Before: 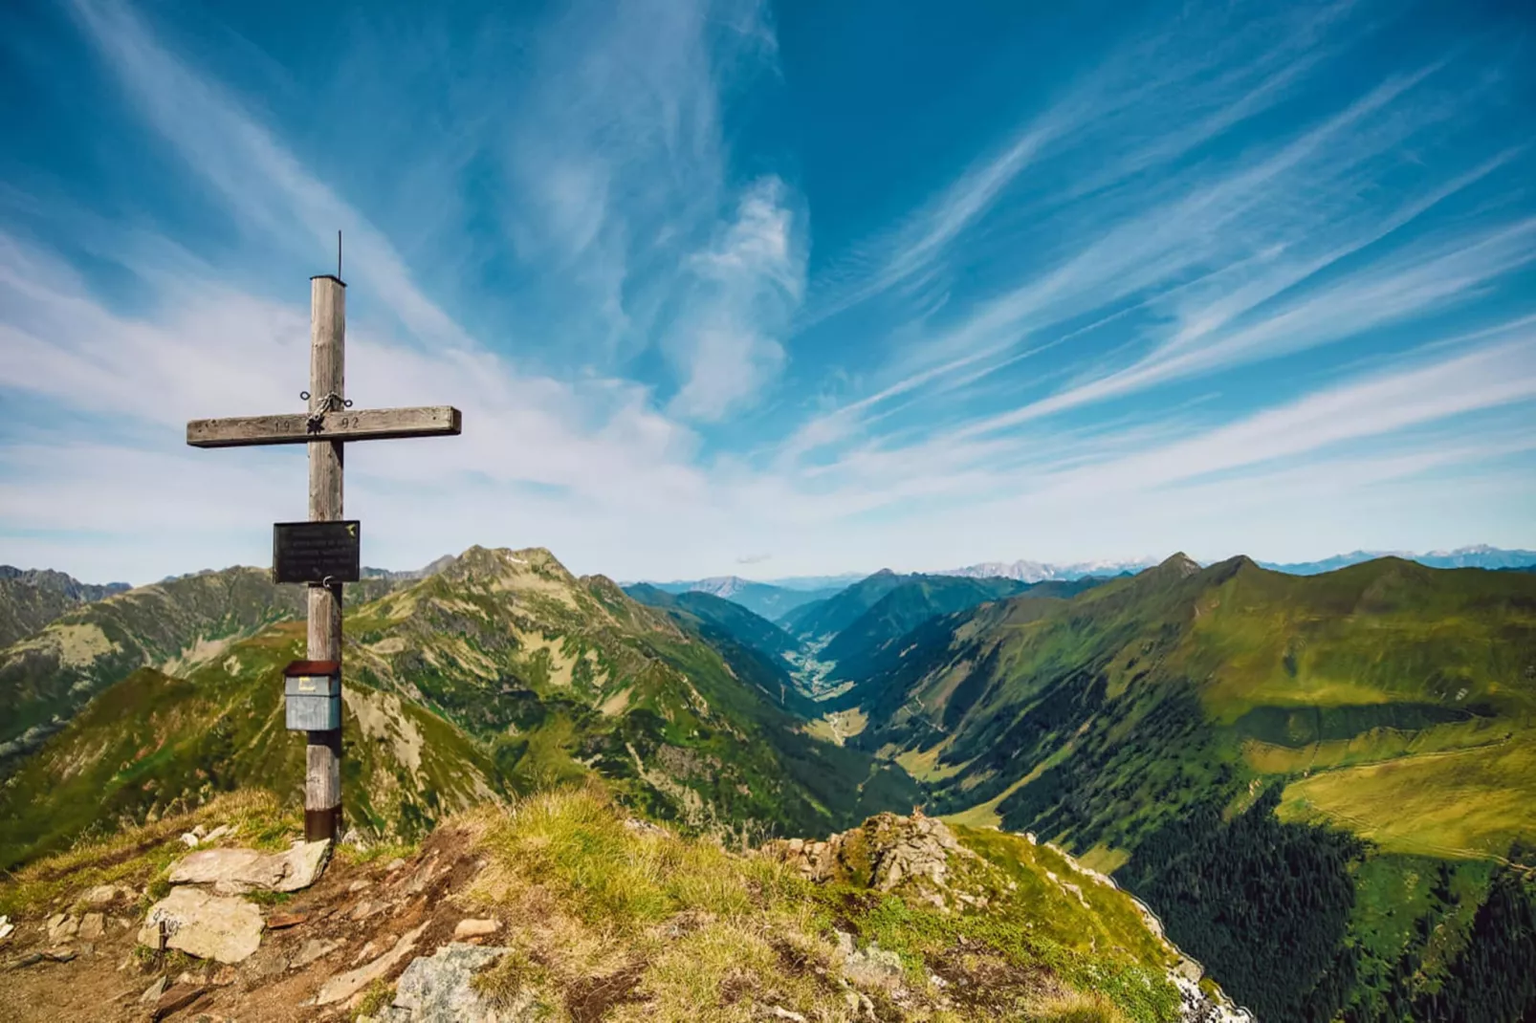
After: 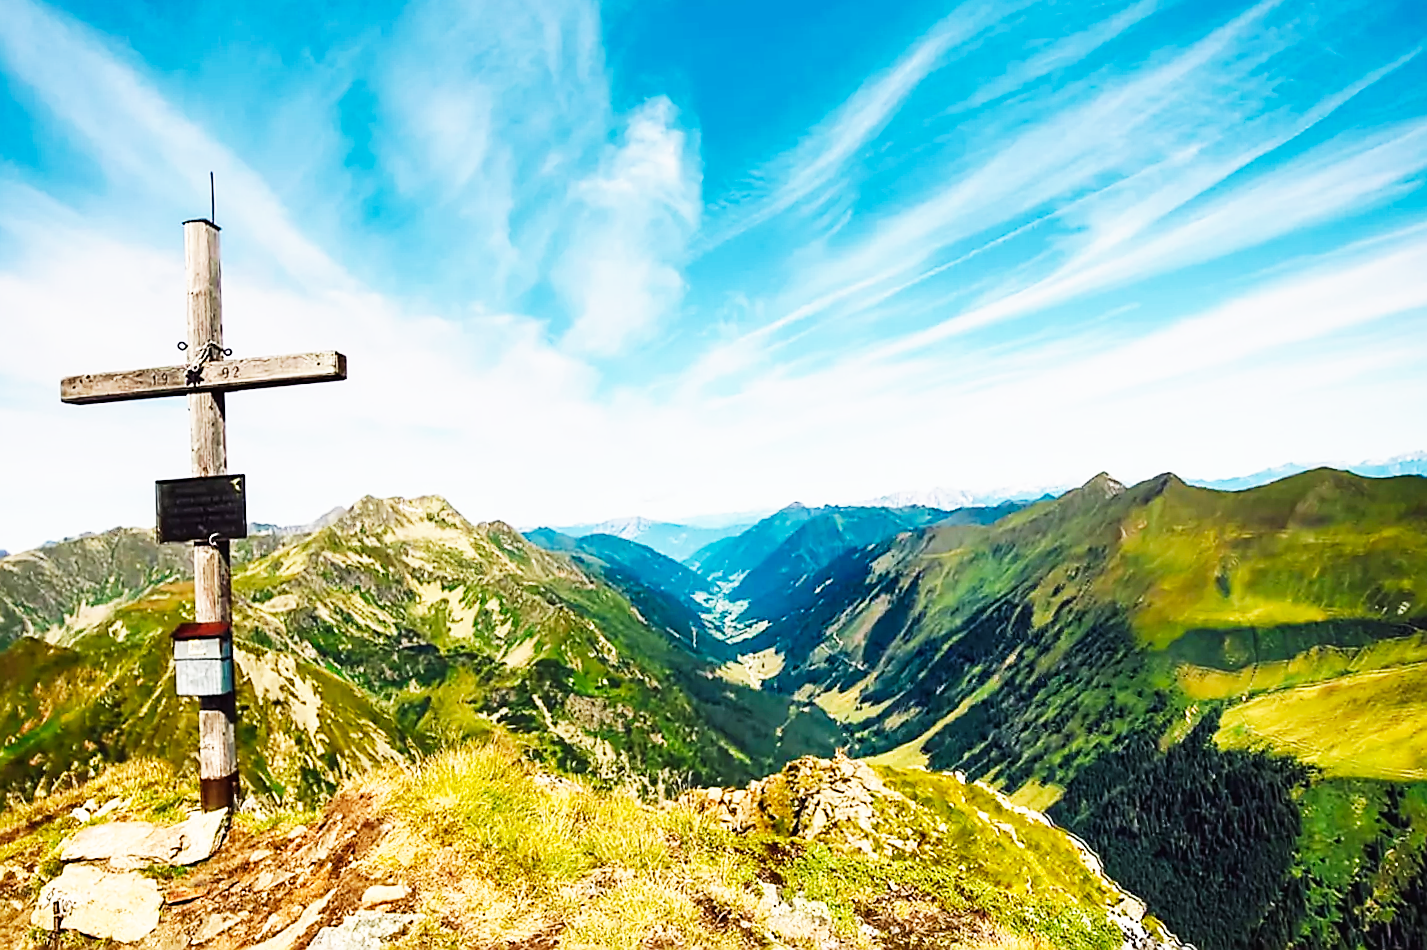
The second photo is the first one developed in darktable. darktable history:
crop and rotate: angle 2.36°, left 5.72%, top 5.713%
sharpen: radius 1.407, amount 1.24, threshold 0.821
base curve: curves: ch0 [(0, 0) (0.007, 0.004) (0.027, 0.03) (0.046, 0.07) (0.207, 0.54) (0.442, 0.872) (0.673, 0.972) (1, 1)], preserve colors none
